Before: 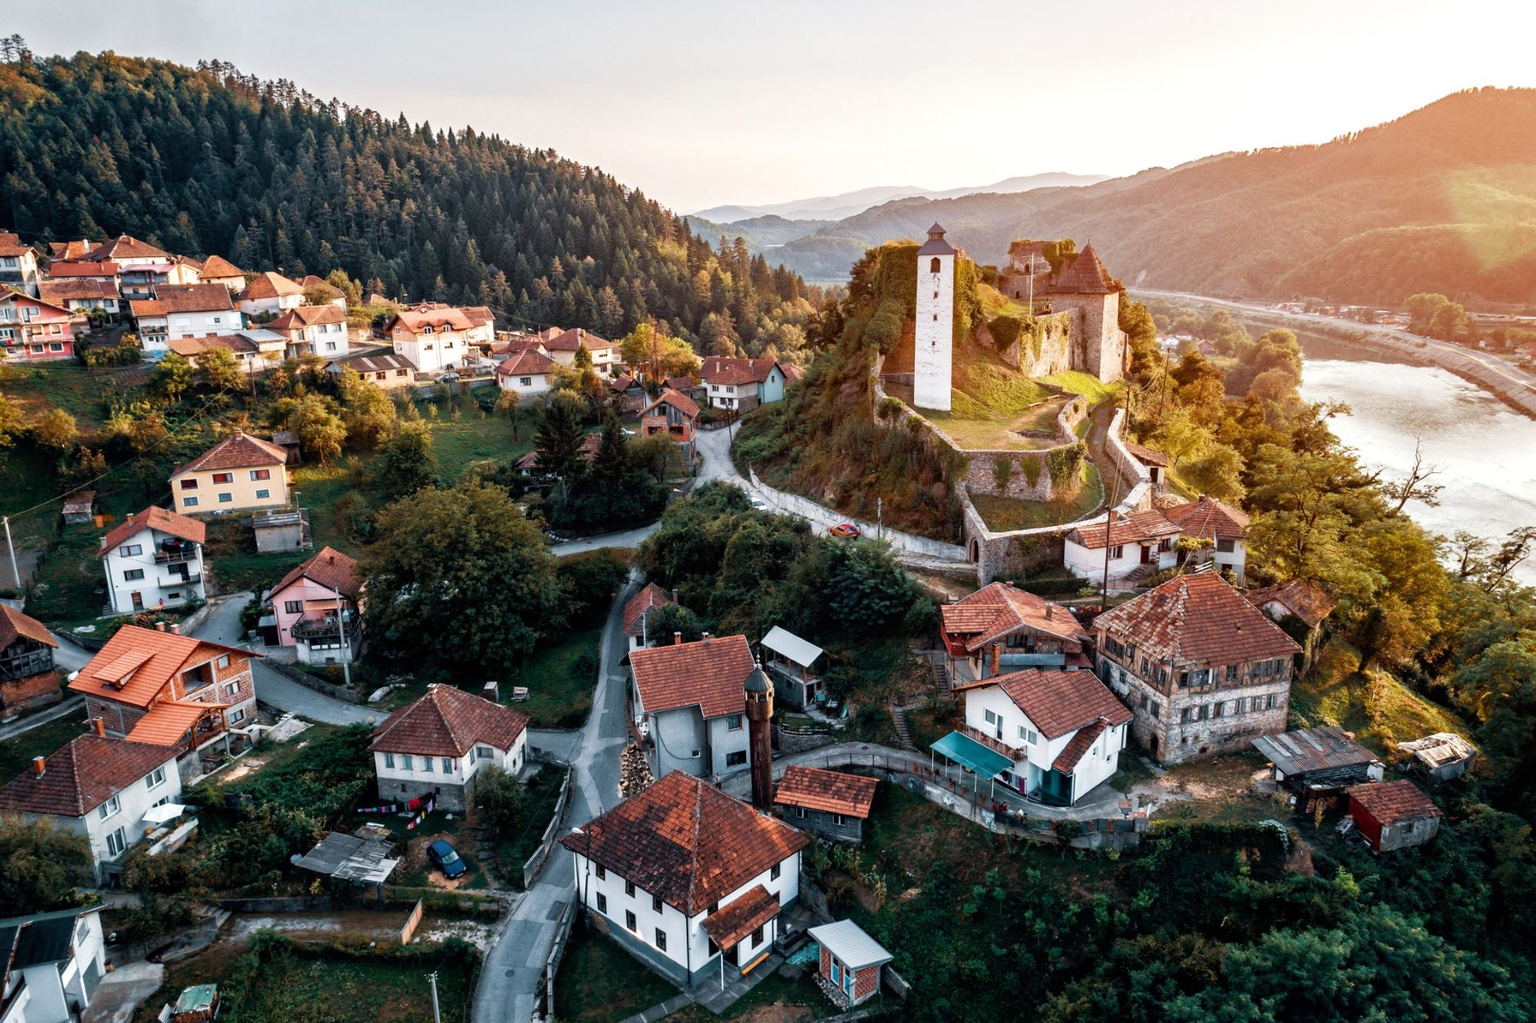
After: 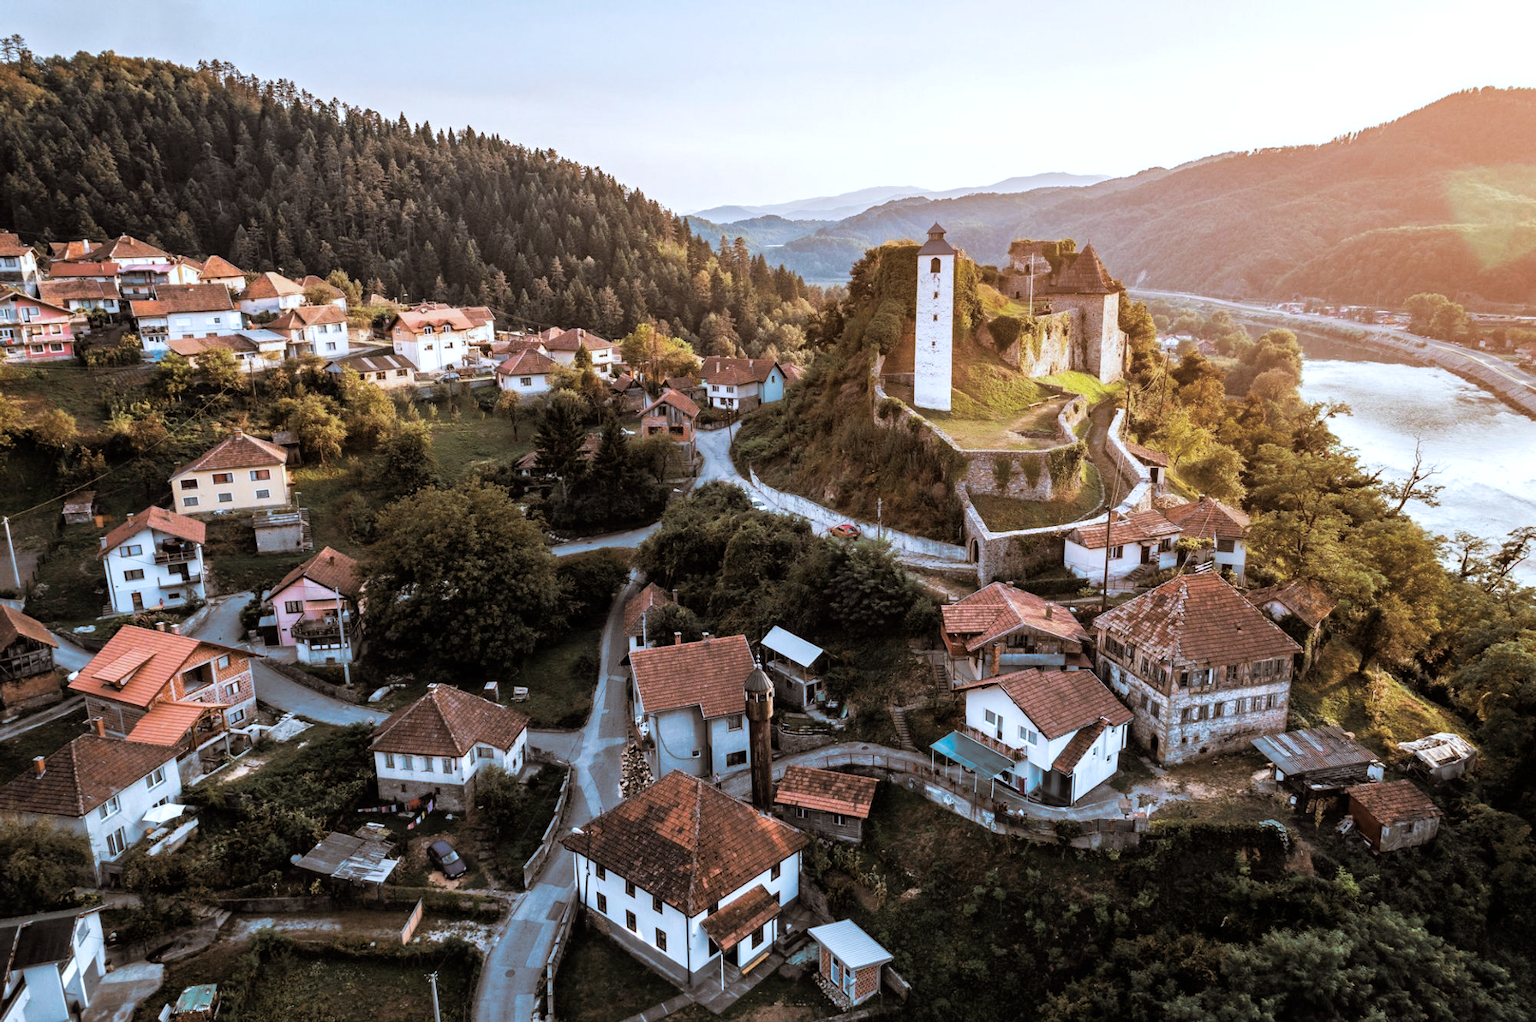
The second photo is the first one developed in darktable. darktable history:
split-toning: shadows › hue 32.4°, shadows › saturation 0.51, highlights › hue 180°, highlights › saturation 0, balance -60.17, compress 55.19%
color calibration: x 0.37, y 0.382, temperature 4313.32 K
